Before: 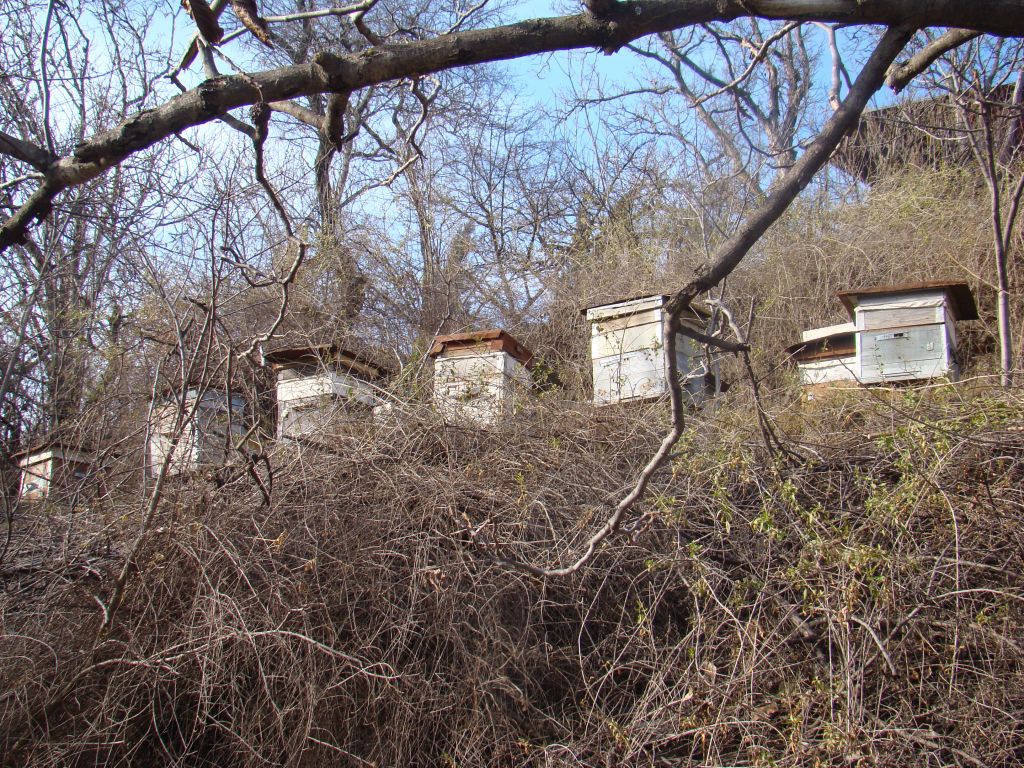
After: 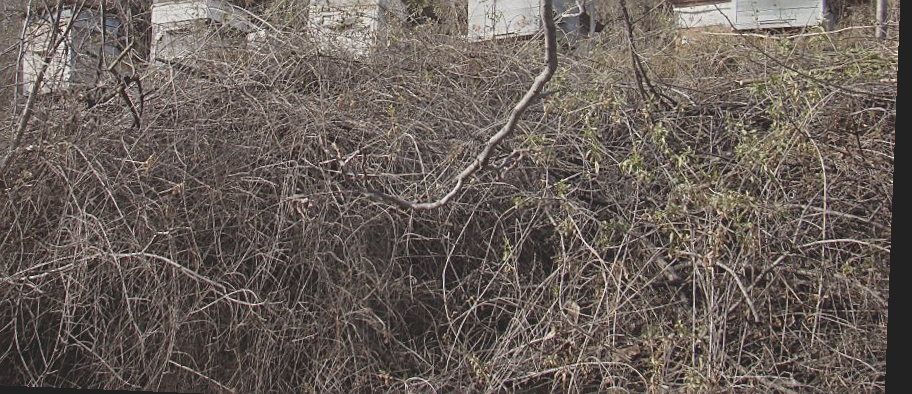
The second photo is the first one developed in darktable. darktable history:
contrast brightness saturation: contrast -0.26, saturation -0.43
rotate and perspective: rotation 2.27°, automatic cropping off
crop and rotate: left 13.306%, top 48.129%, bottom 2.928%
sharpen: on, module defaults
